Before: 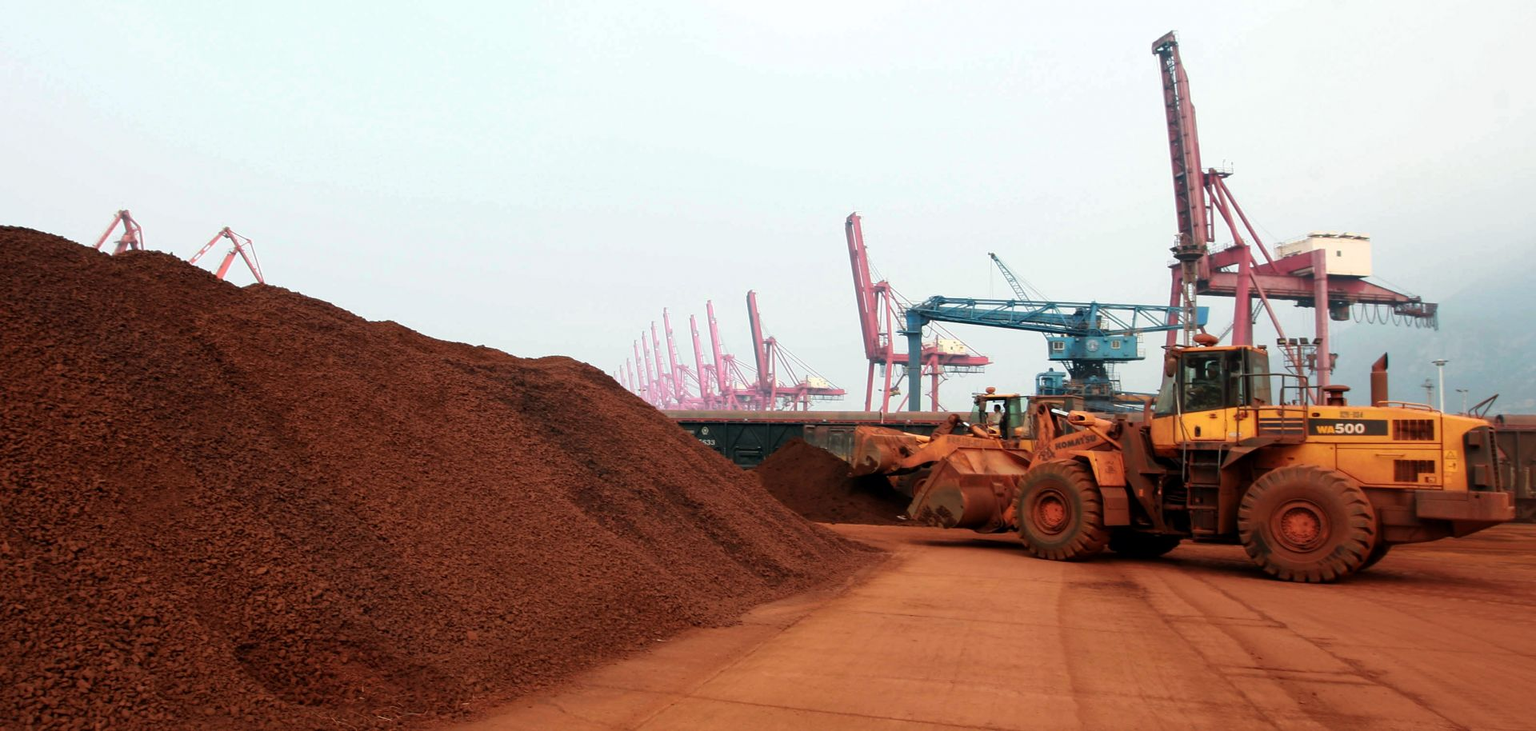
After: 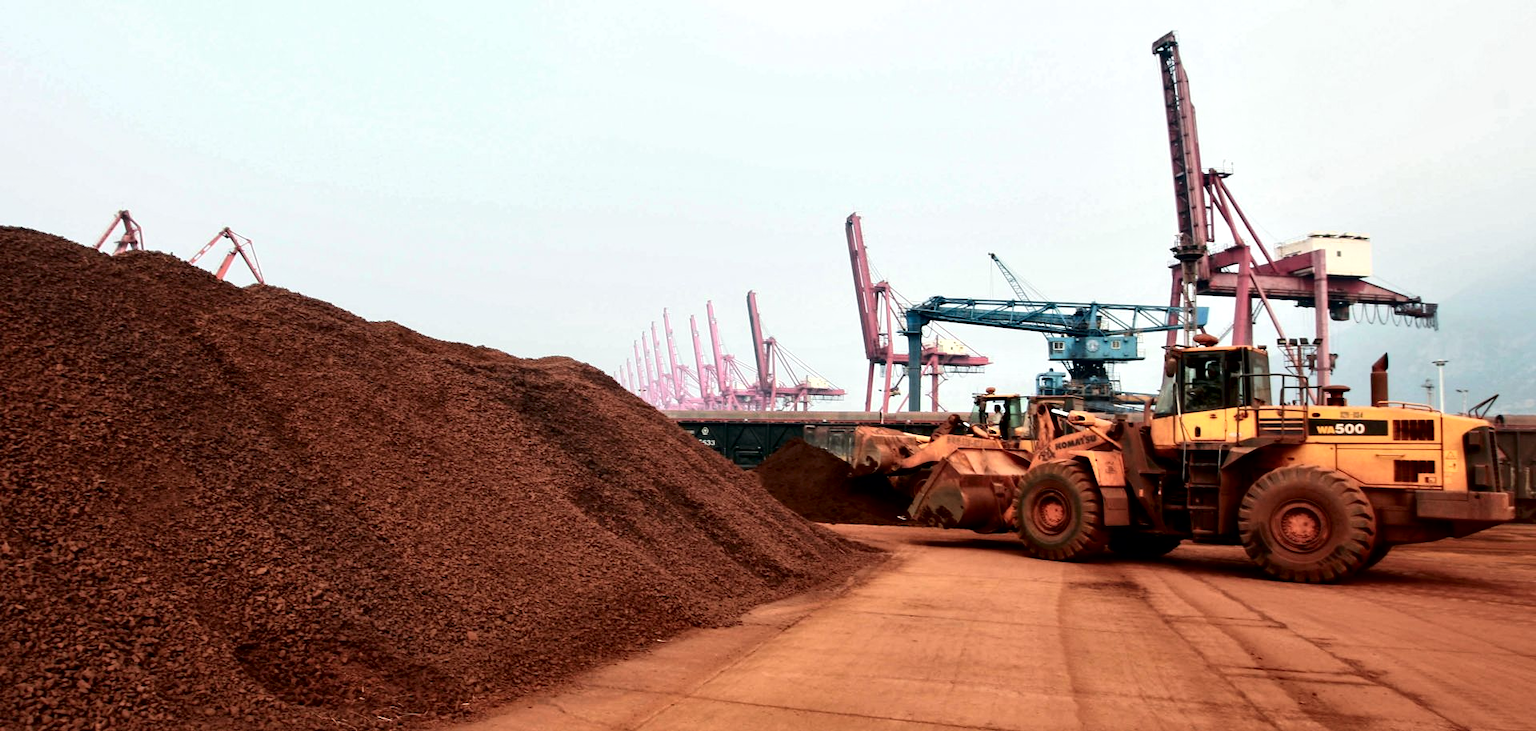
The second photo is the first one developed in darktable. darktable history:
tone curve: curves: ch0 [(0, 0) (0.003, 0.014) (0.011, 0.019) (0.025, 0.026) (0.044, 0.037) (0.069, 0.053) (0.1, 0.083) (0.136, 0.121) (0.177, 0.163) (0.224, 0.22) (0.277, 0.281) (0.335, 0.354) (0.399, 0.436) (0.468, 0.526) (0.543, 0.612) (0.623, 0.706) (0.709, 0.79) (0.801, 0.858) (0.898, 0.925) (1, 1)], color space Lab, independent channels, preserve colors none
contrast equalizer: y [[0.601, 0.6, 0.598, 0.598, 0.6, 0.601], [0.5 ×6], [0.5 ×6], [0 ×6], [0 ×6]]
